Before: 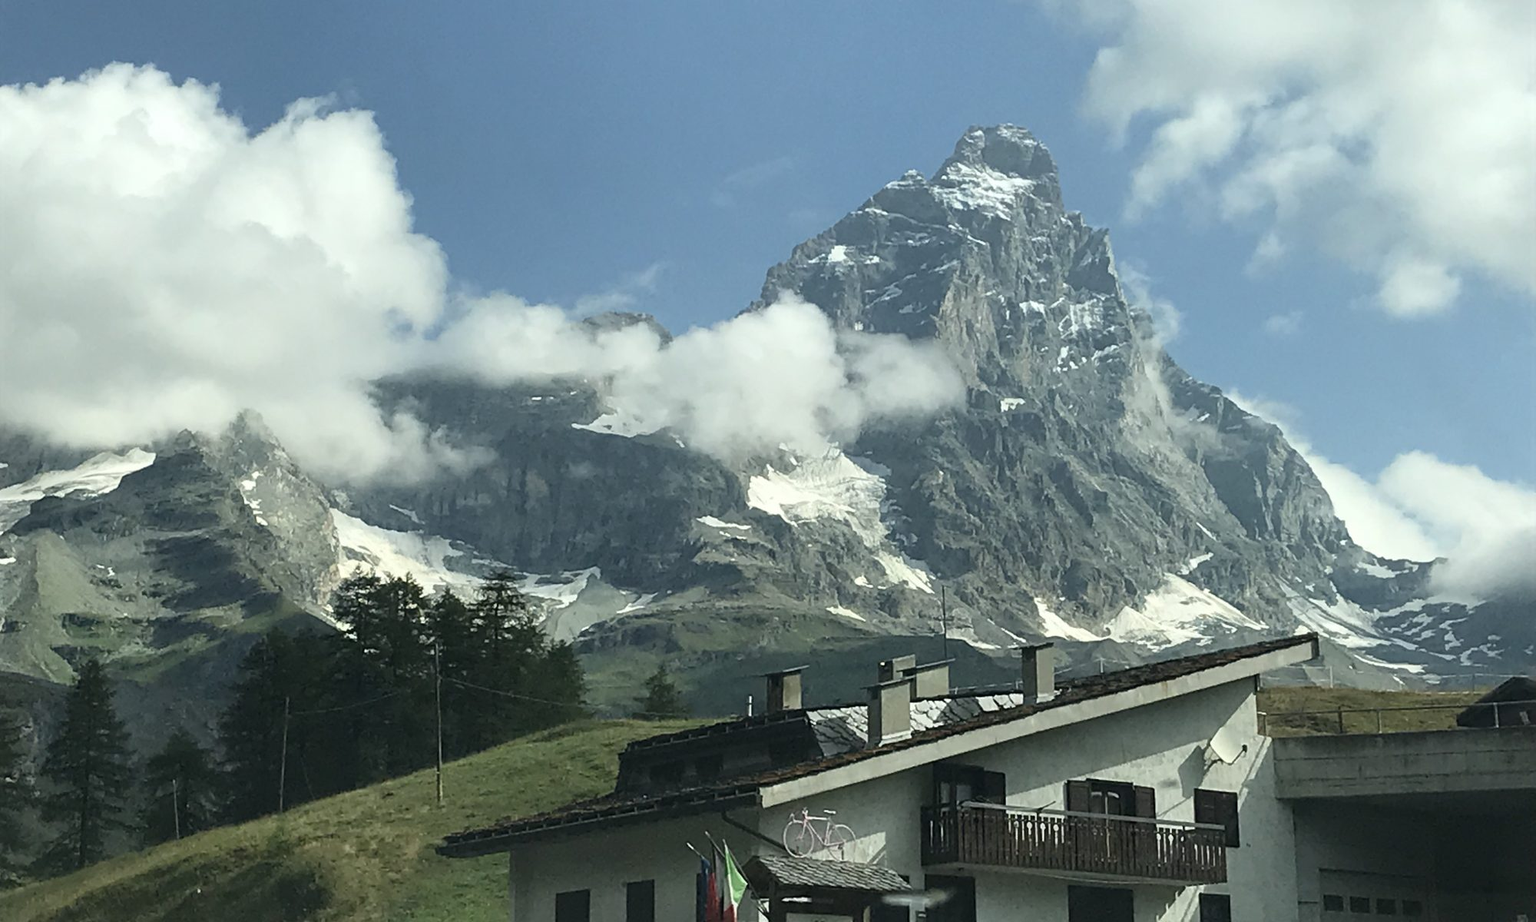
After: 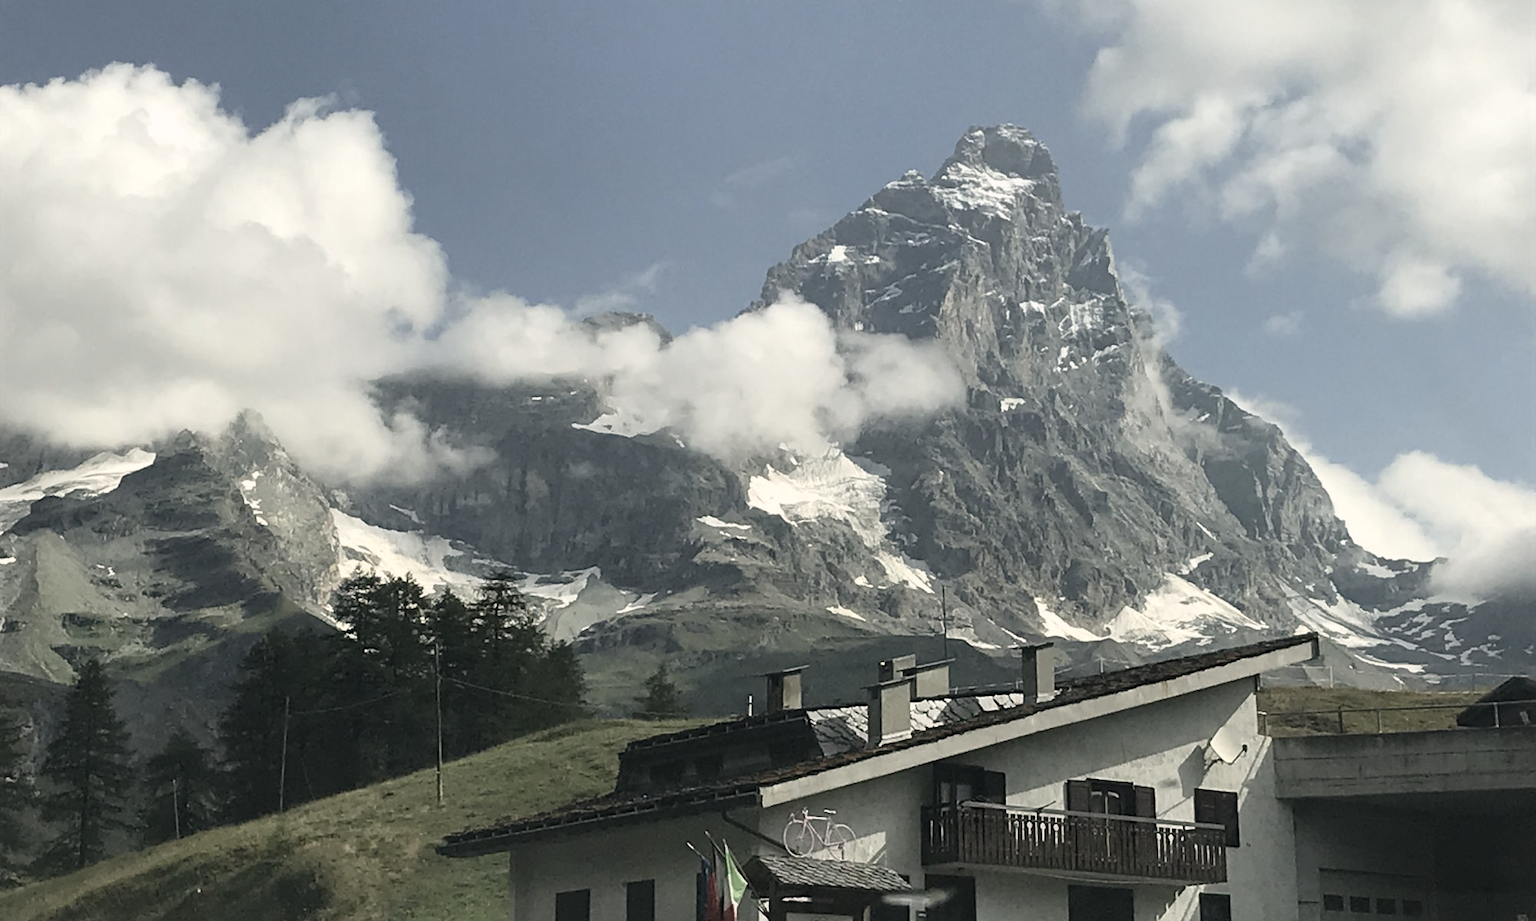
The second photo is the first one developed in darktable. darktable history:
color correction: highlights a* 5.55, highlights b* 5.16, saturation 0.667
